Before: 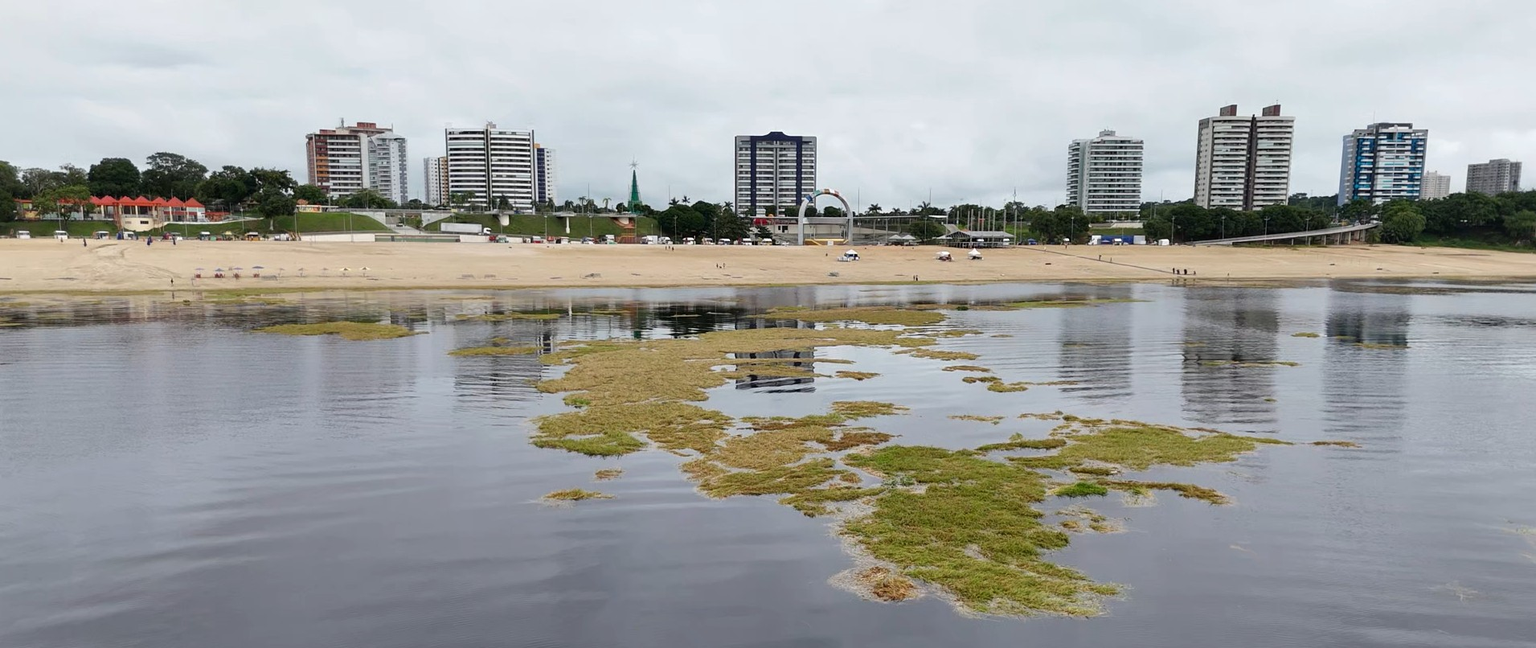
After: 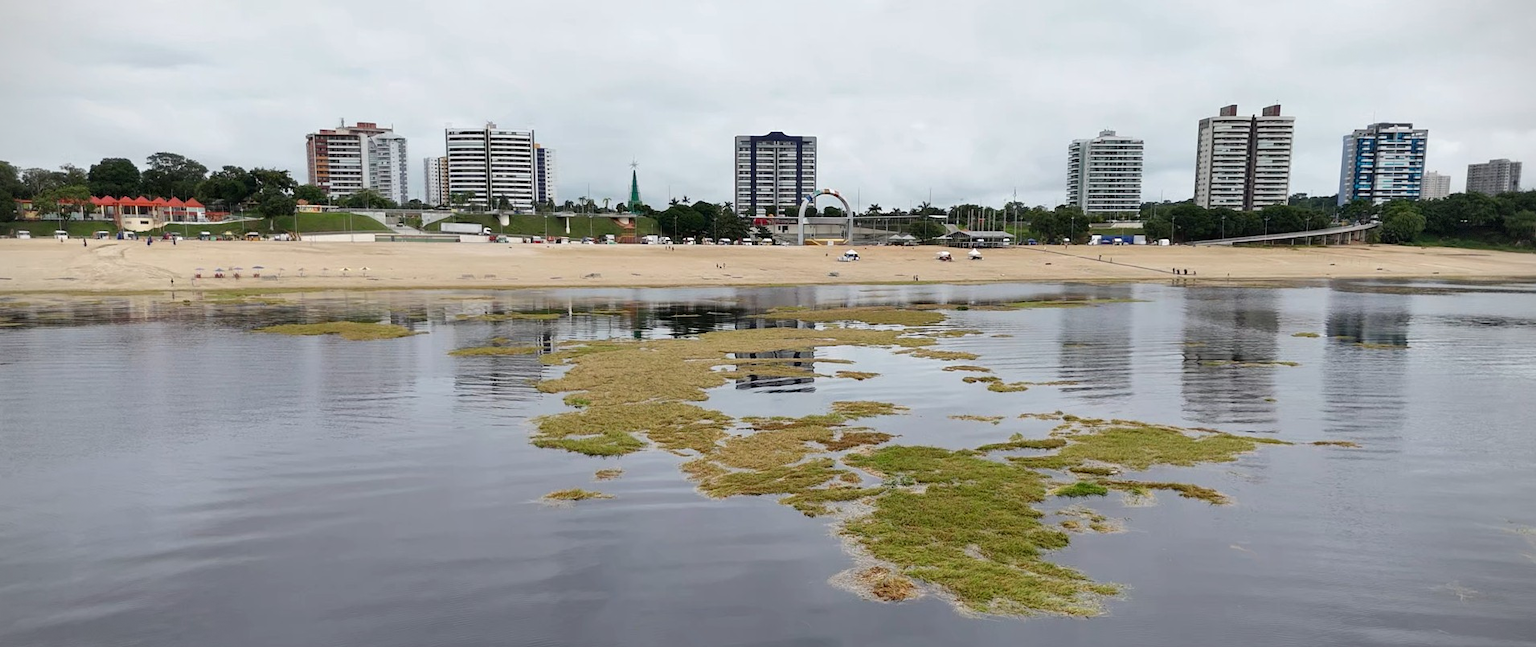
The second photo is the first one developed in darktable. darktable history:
vignetting: fall-off radius 61.14%, dithering 8-bit output
